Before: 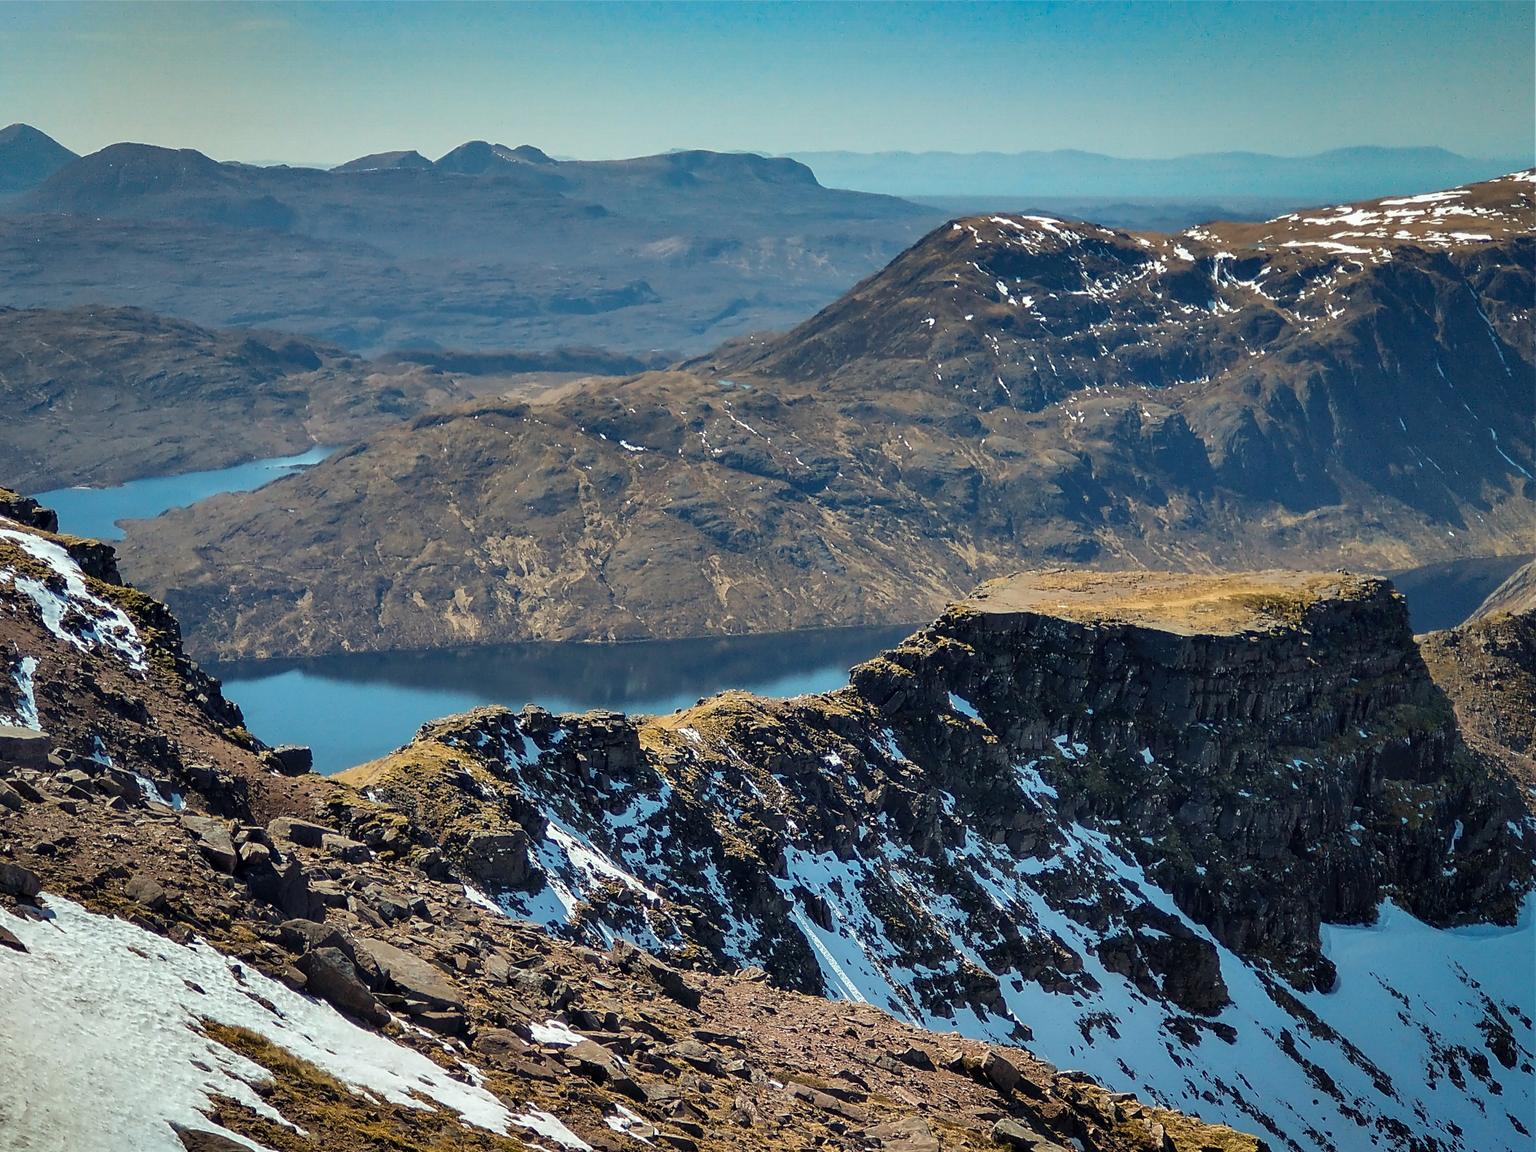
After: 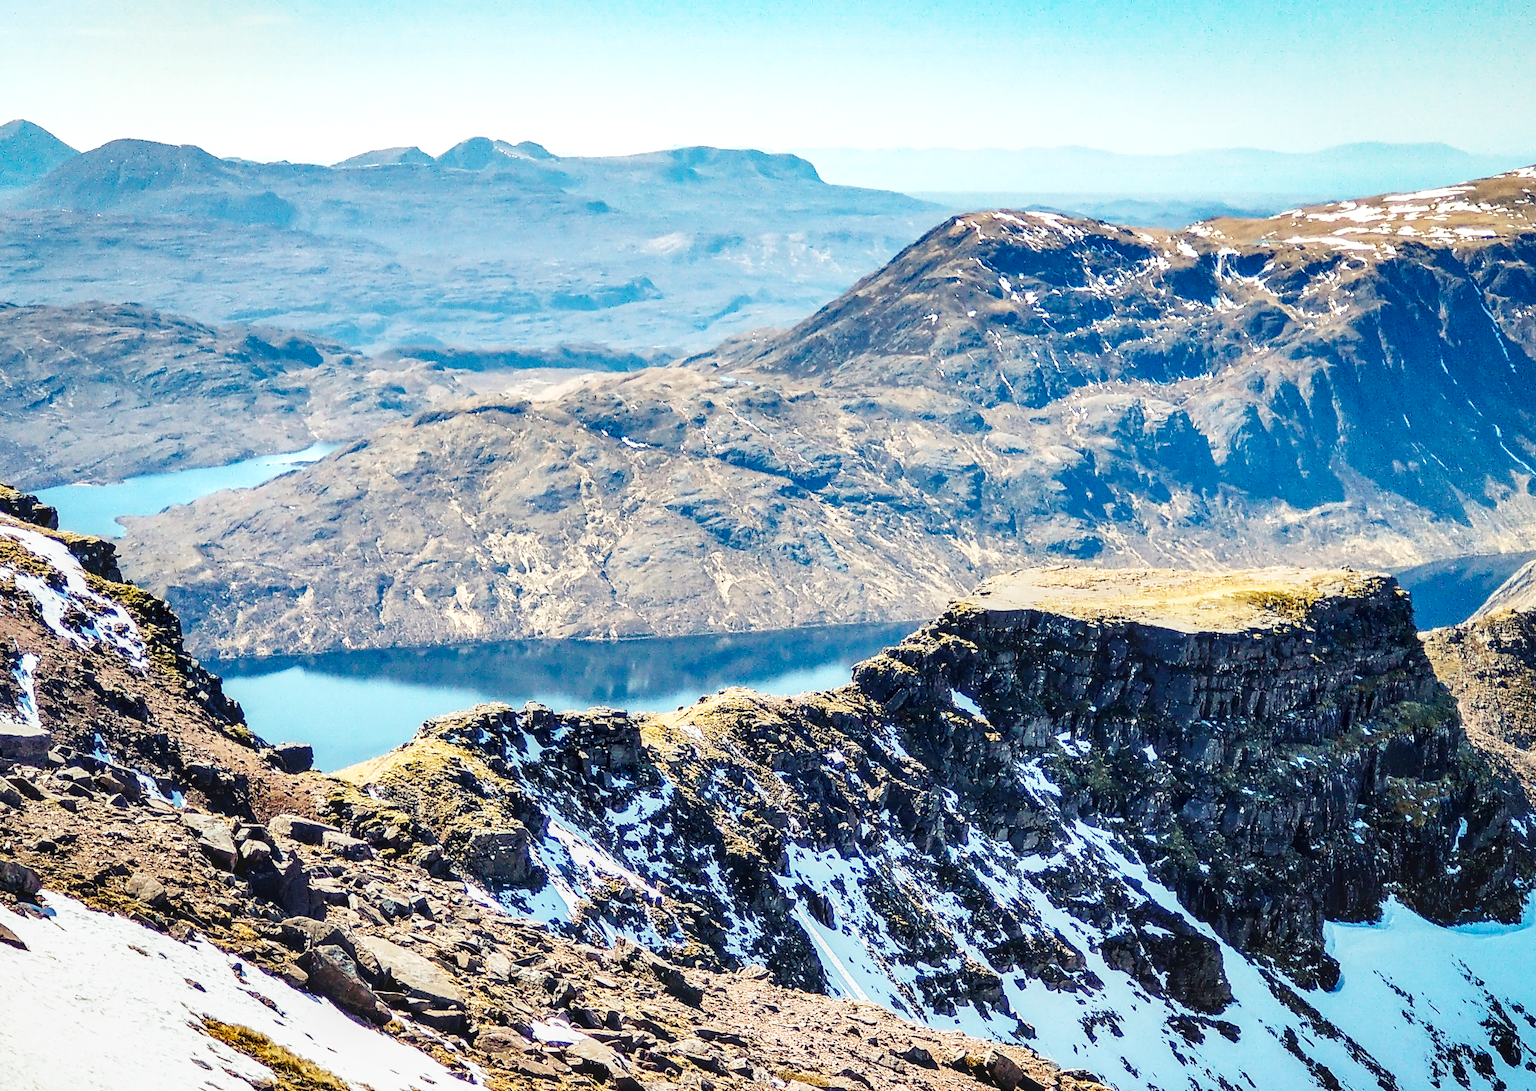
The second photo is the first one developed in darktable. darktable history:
contrast brightness saturation: contrast -0.02, brightness -0.01, saturation 0.03
local contrast: detail 130%
exposure: black level correction 0.001, exposure 0.5 EV, compensate exposure bias true, compensate highlight preservation false
base curve: curves: ch0 [(0, 0.003) (0.001, 0.002) (0.006, 0.004) (0.02, 0.022) (0.048, 0.086) (0.094, 0.234) (0.162, 0.431) (0.258, 0.629) (0.385, 0.8) (0.548, 0.918) (0.751, 0.988) (1, 1)], preserve colors none
crop: top 0.448%, right 0.264%, bottom 5.045%
